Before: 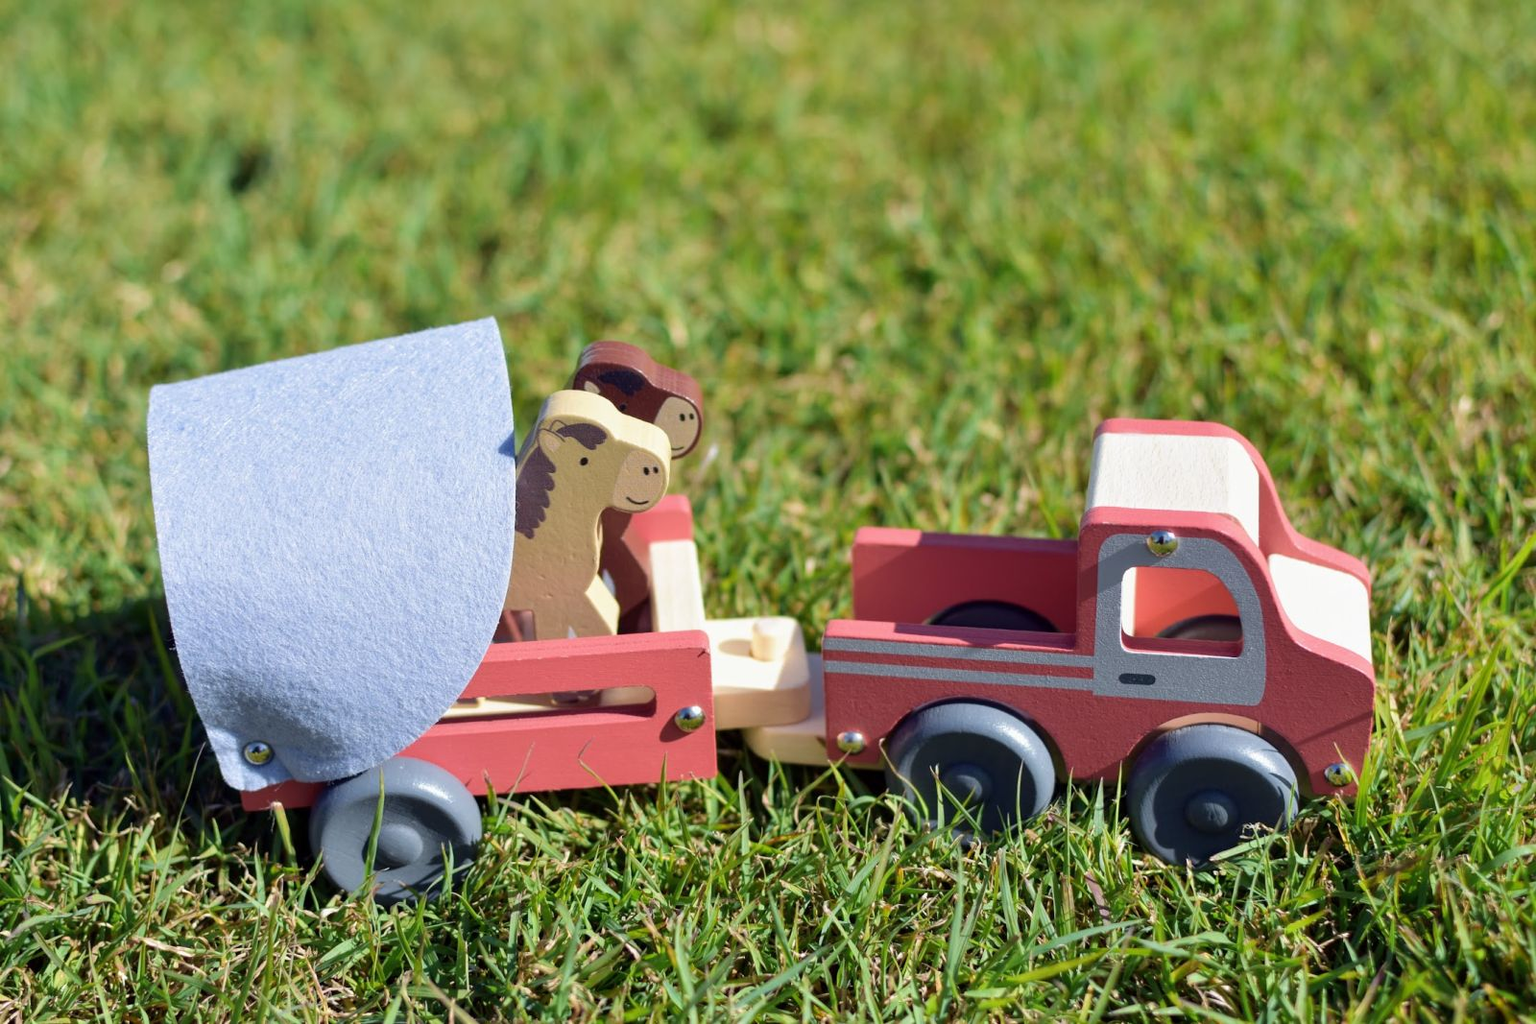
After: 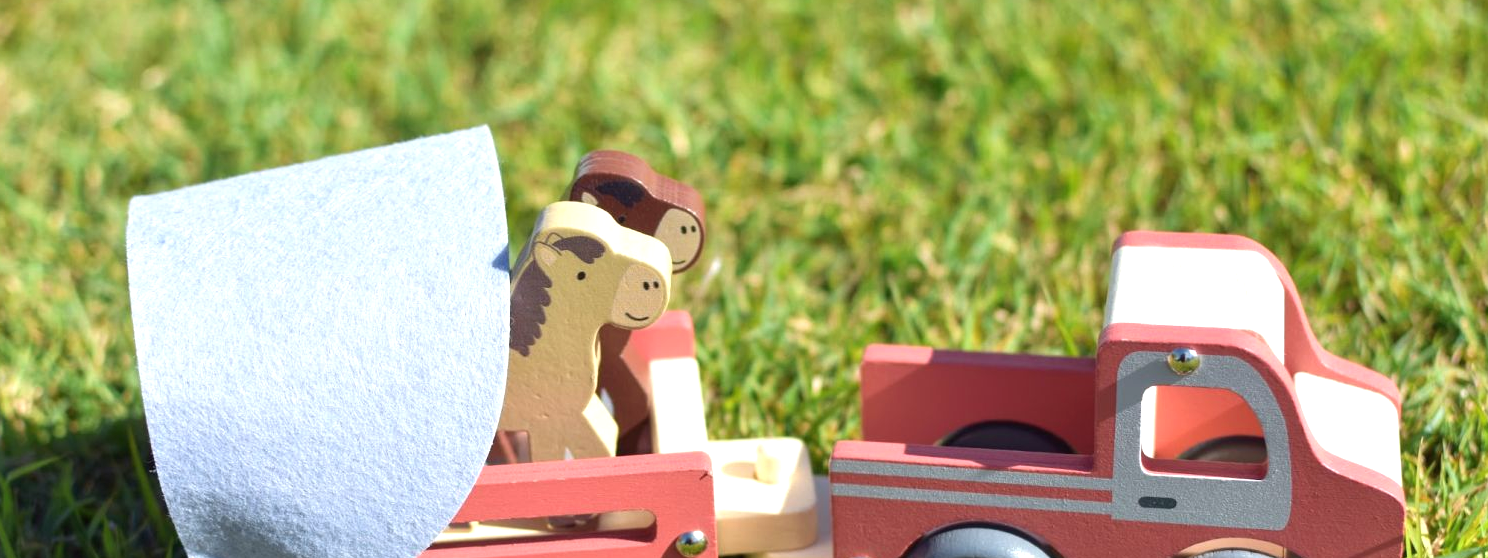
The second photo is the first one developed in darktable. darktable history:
exposure: black level correction 0, exposure 0.7 EV, compensate exposure bias true, compensate highlight preservation false
crop: left 1.744%, top 19.225%, right 5.069%, bottom 28.357%
base curve: curves: ch0 [(0, 0) (0.303, 0.277) (1, 1)]
color balance: mode lift, gamma, gain (sRGB), lift [1.04, 1, 1, 0.97], gamma [1.01, 1, 1, 0.97], gain [0.96, 1, 1, 0.97]
